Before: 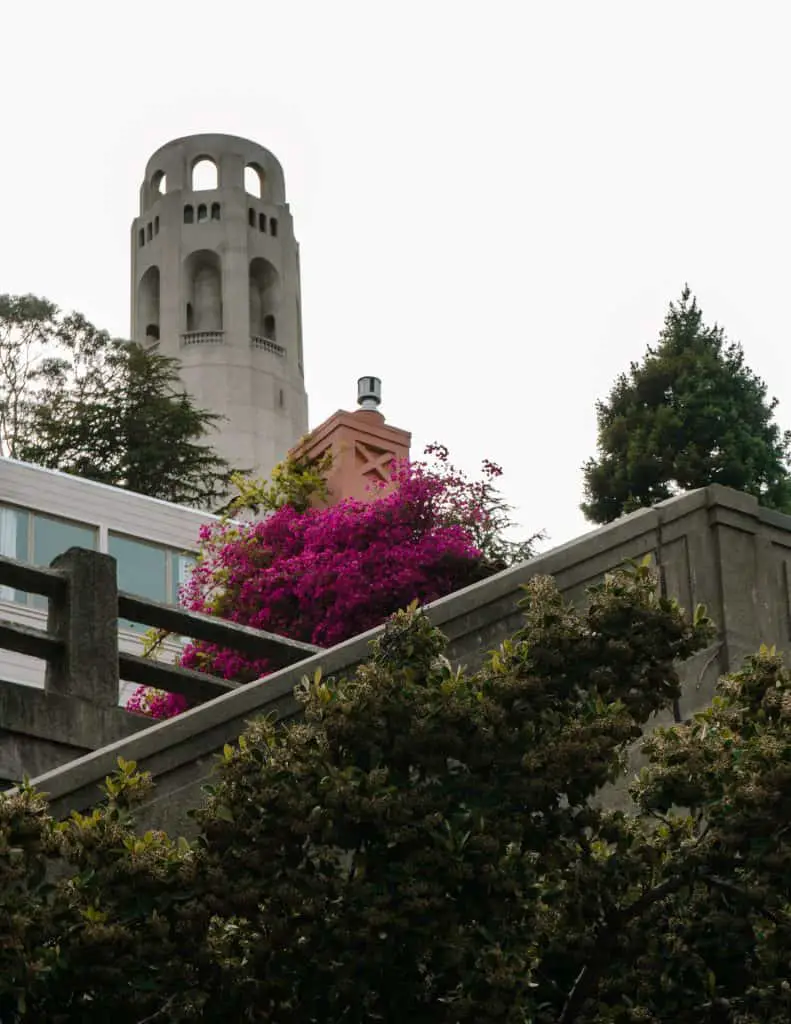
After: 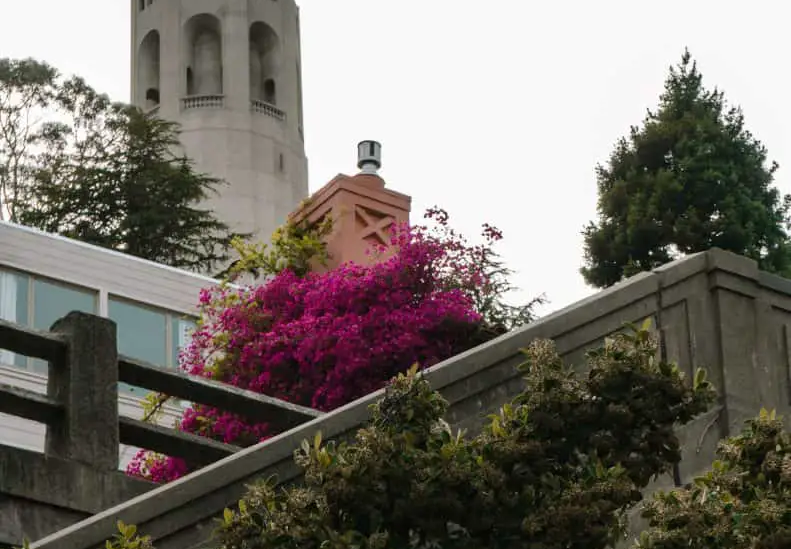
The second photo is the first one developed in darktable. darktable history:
crop and rotate: top 23.086%, bottom 23.24%
